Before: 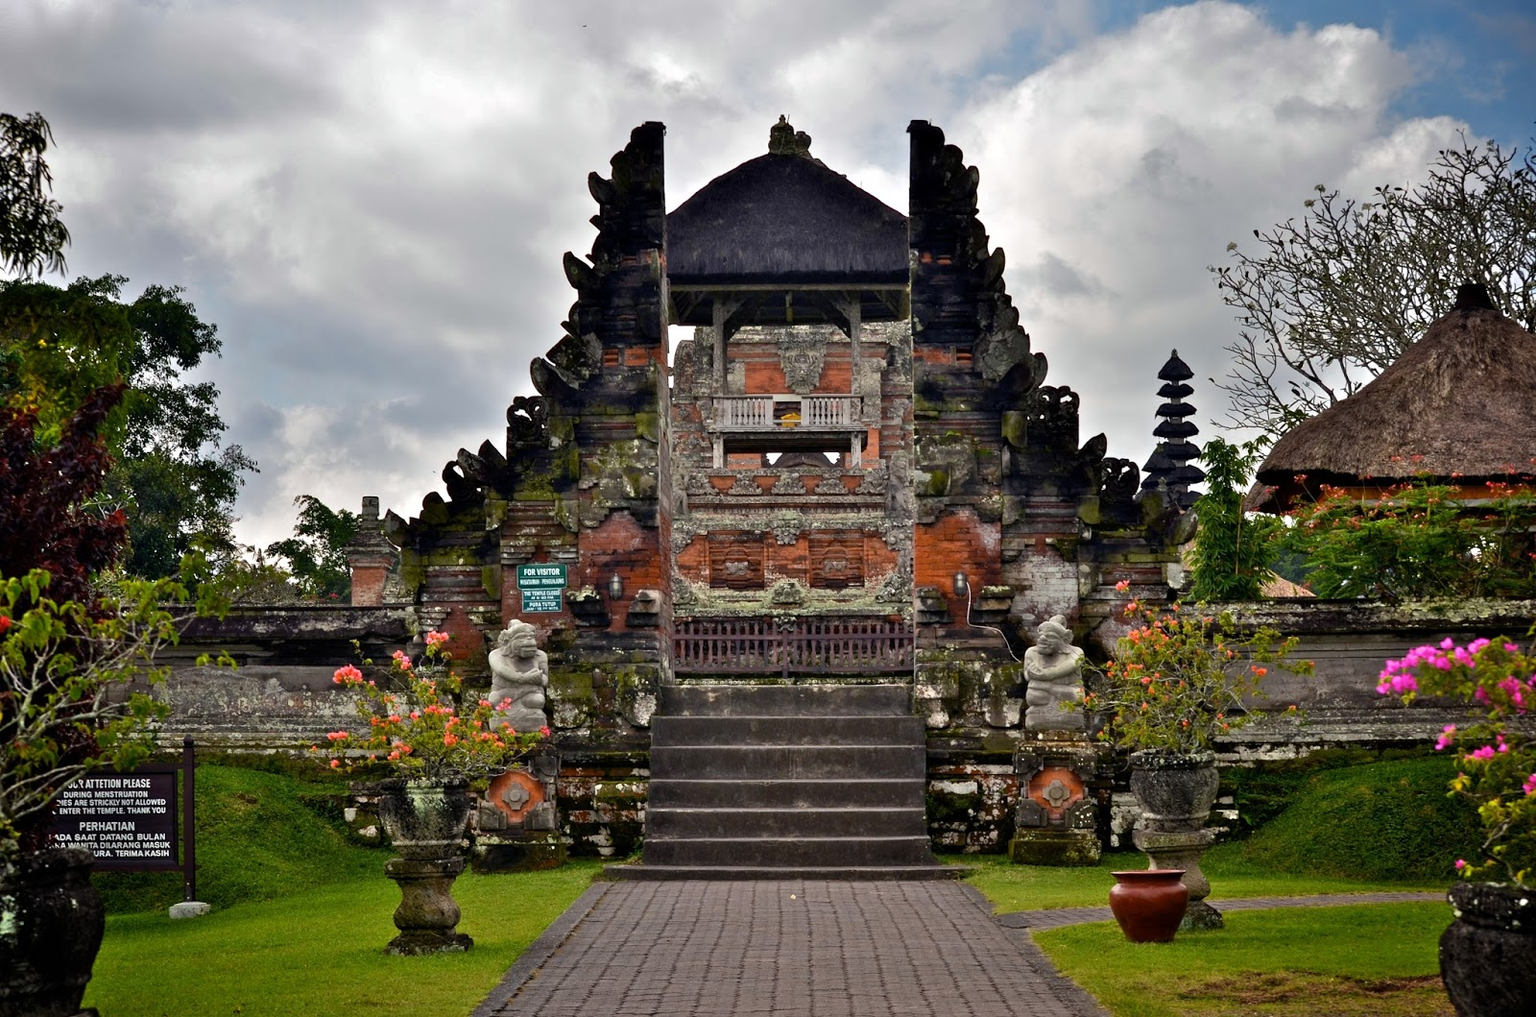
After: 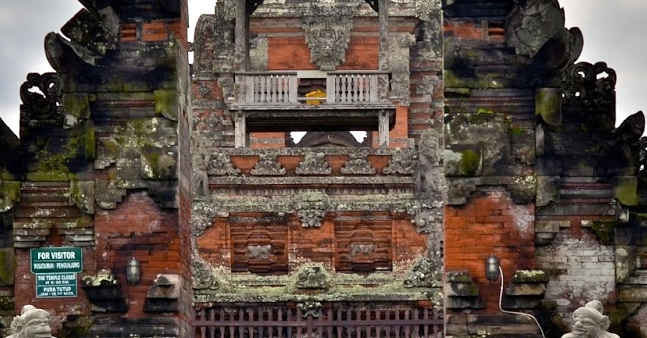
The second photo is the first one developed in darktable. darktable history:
tone equalizer: on, module defaults
crop: left 31.751%, top 32.172%, right 27.8%, bottom 35.83%
